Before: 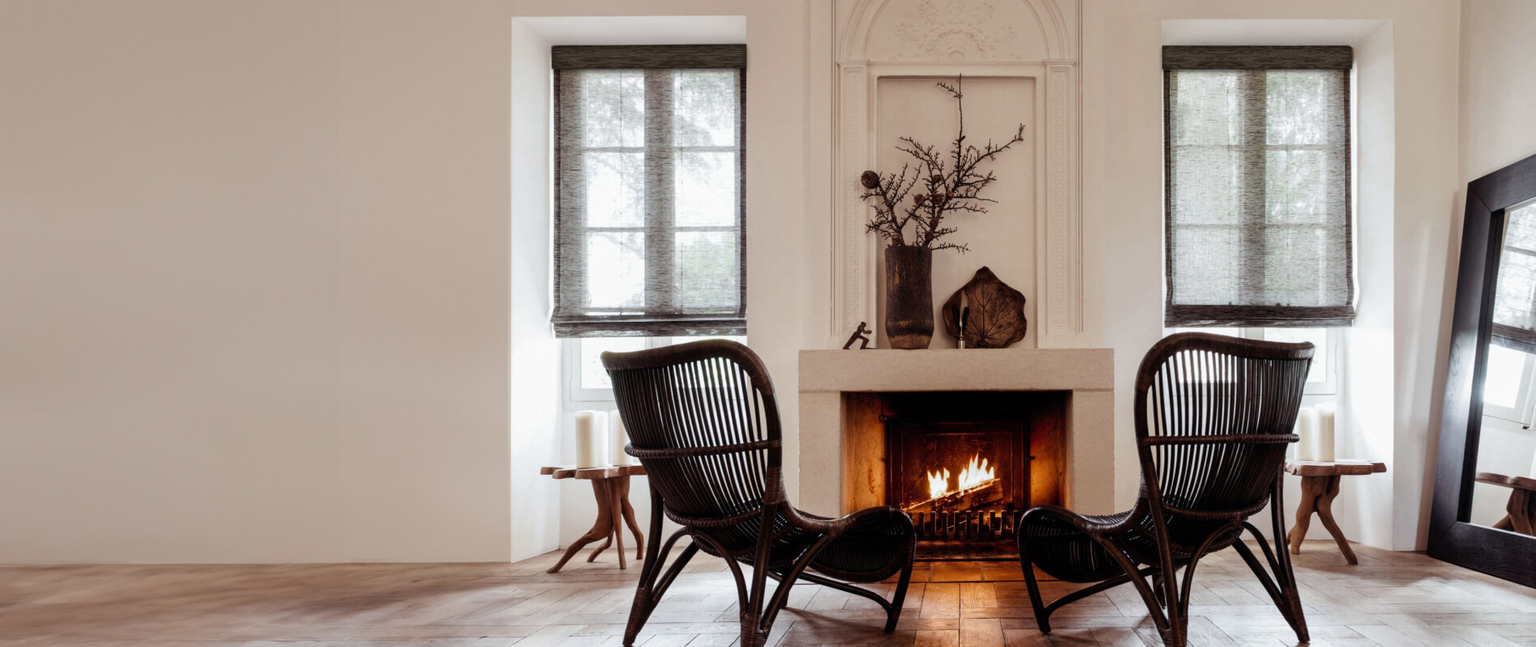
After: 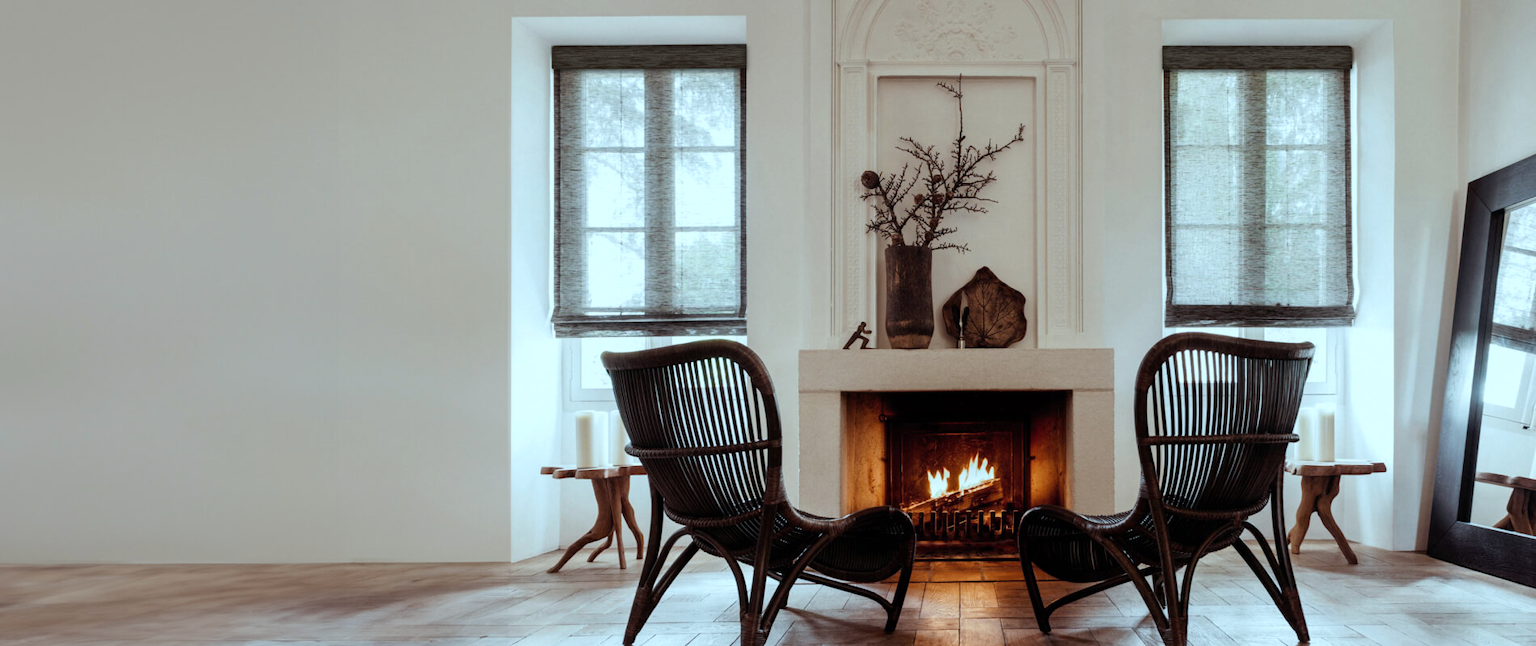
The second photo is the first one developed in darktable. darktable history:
color correction: highlights a* -10.08, highlights b* -9.72
